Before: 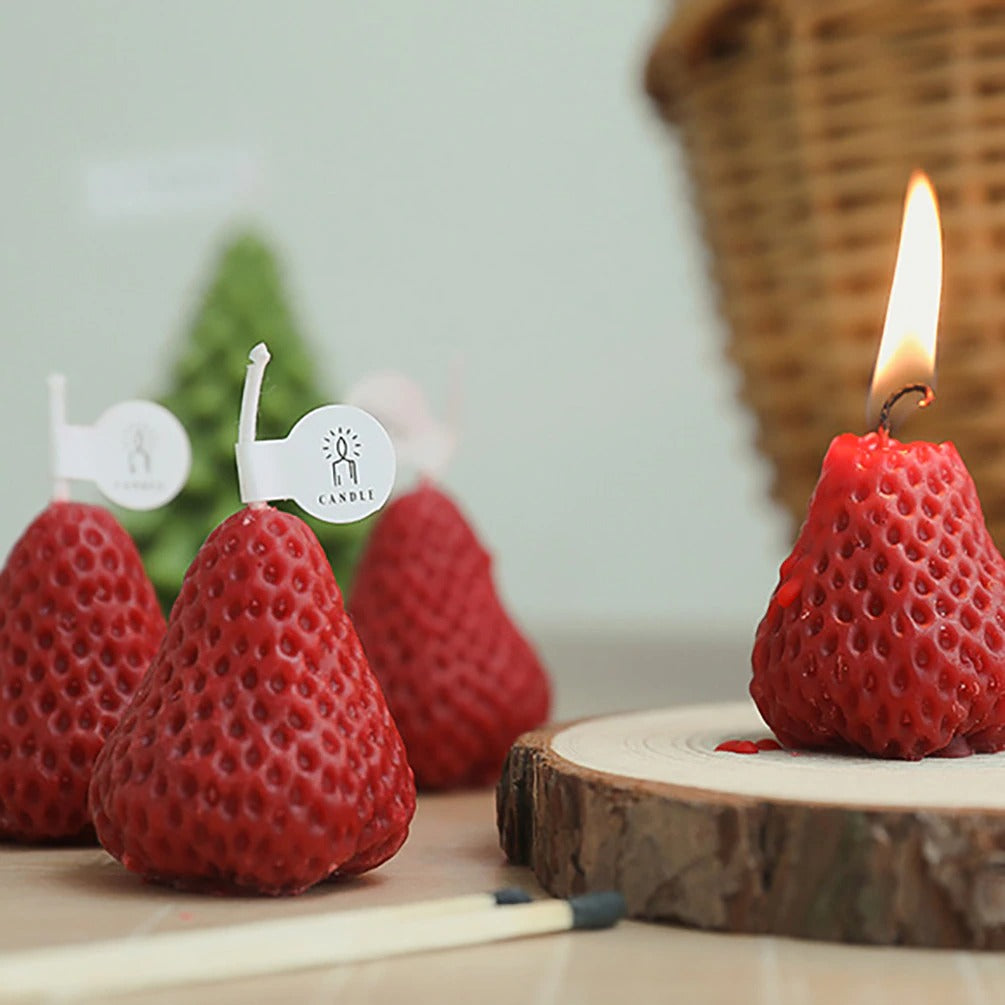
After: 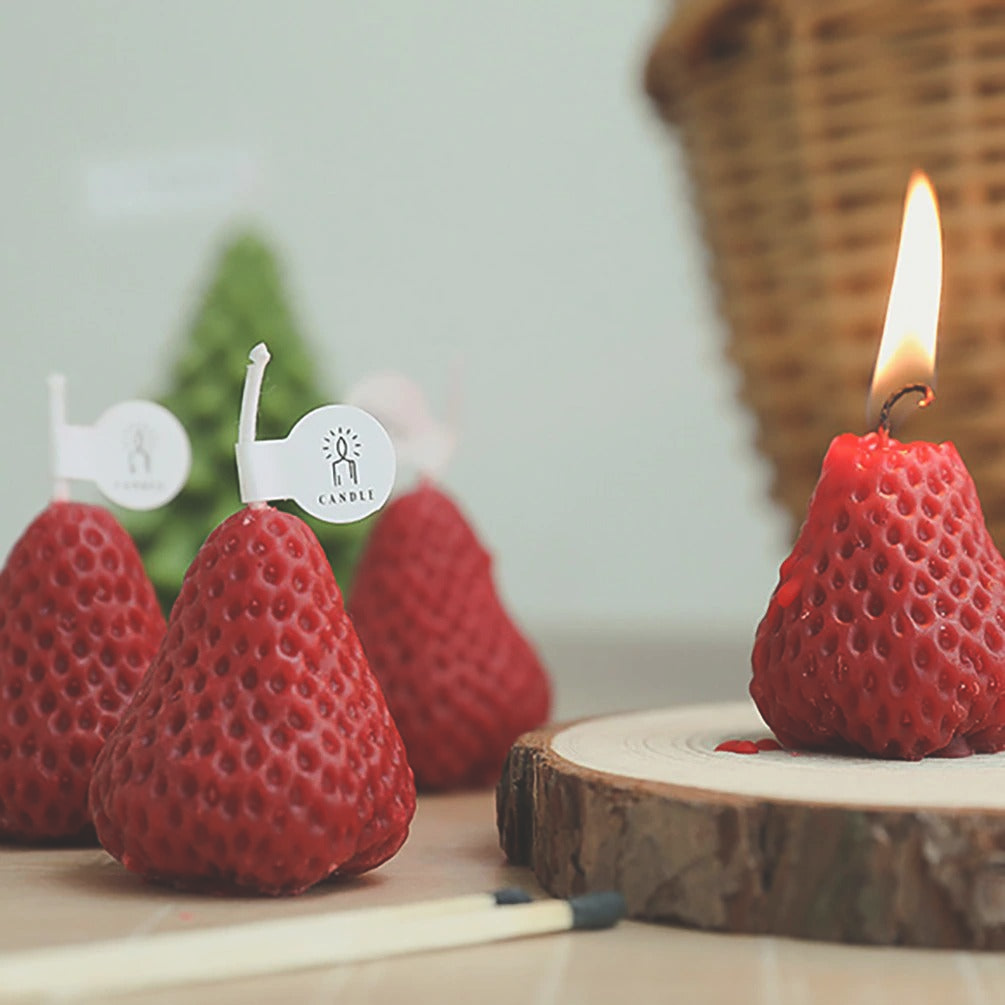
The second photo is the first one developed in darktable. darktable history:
exposure: black level correction -0.021, exposure -0.033 EV, compensate exposure bias true, compensate highlight preservation false
